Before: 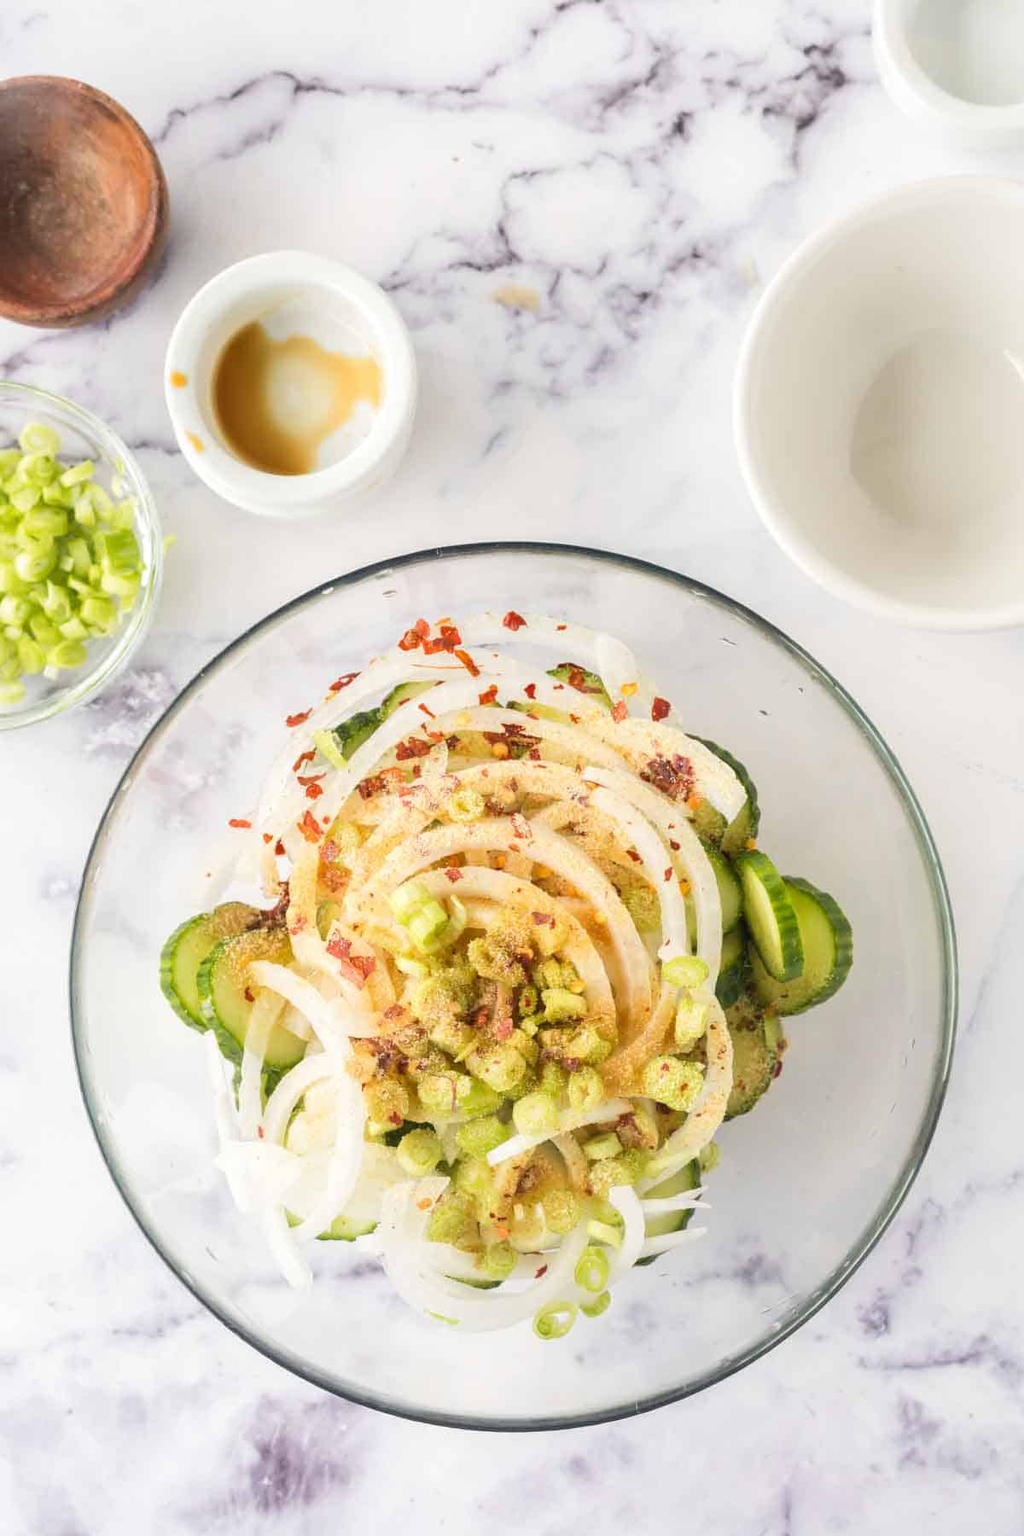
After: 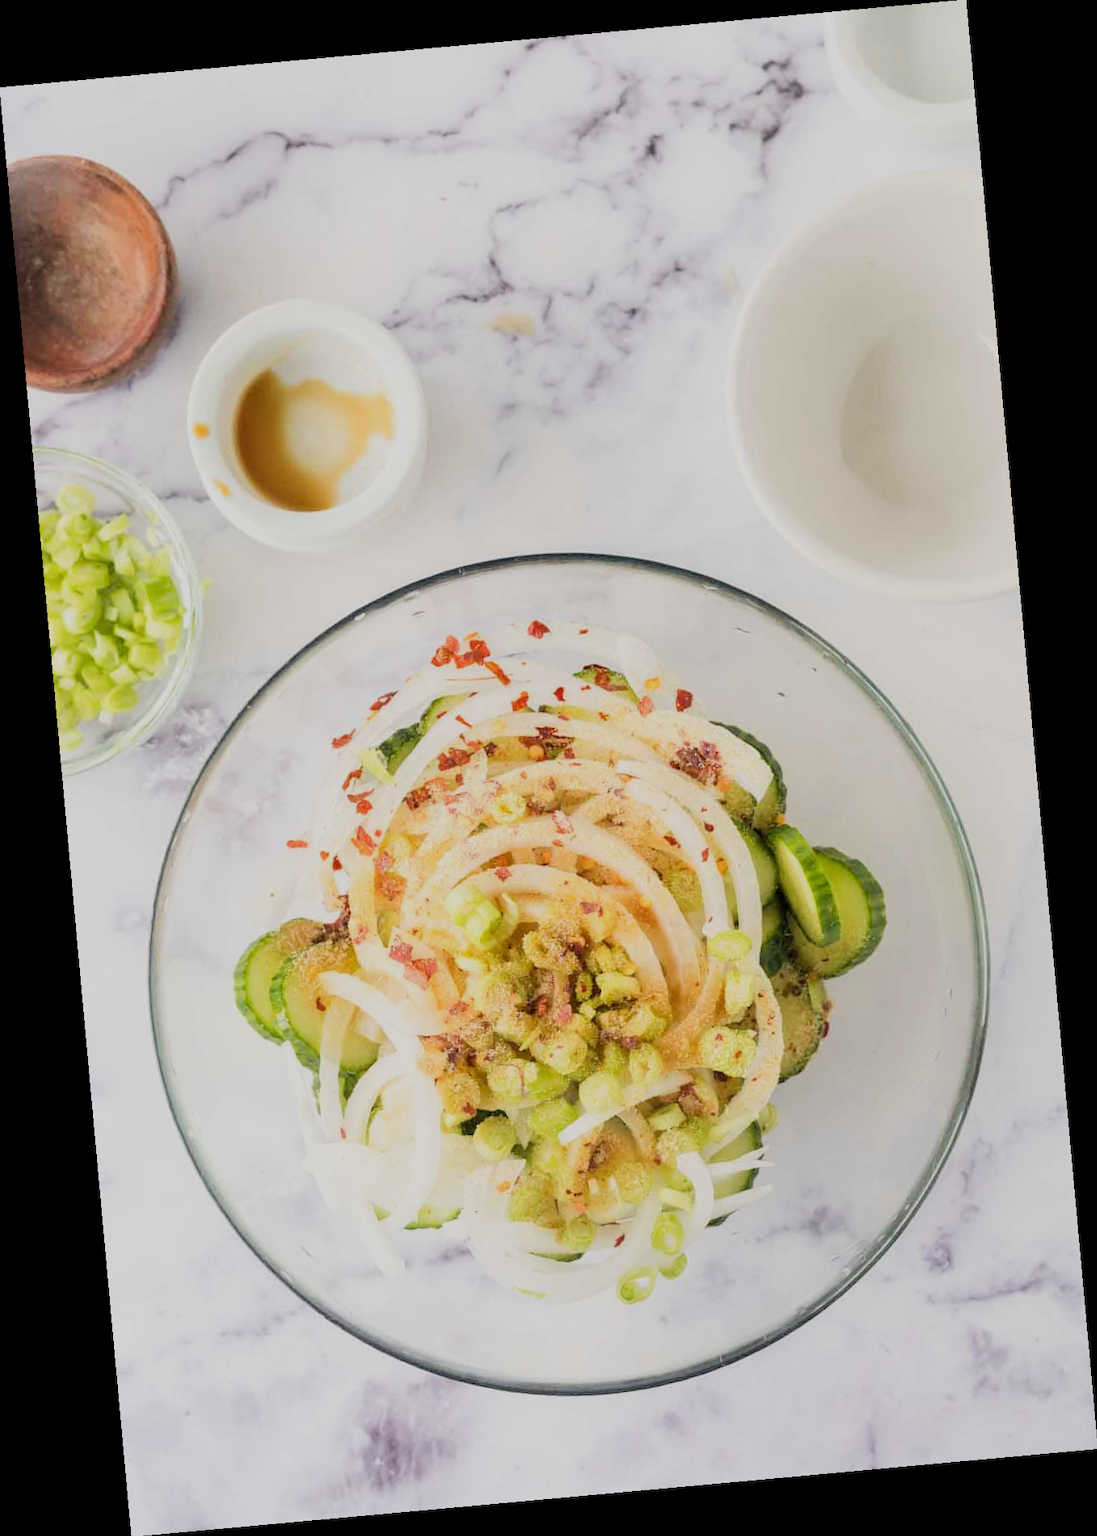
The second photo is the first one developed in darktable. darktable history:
rotate and perspective: rotation -5.2°, automatic cropping off
filmic rgb: black relative exposure -7.65 EV, white relative exposure 4.56 EV, hardness 3.61
